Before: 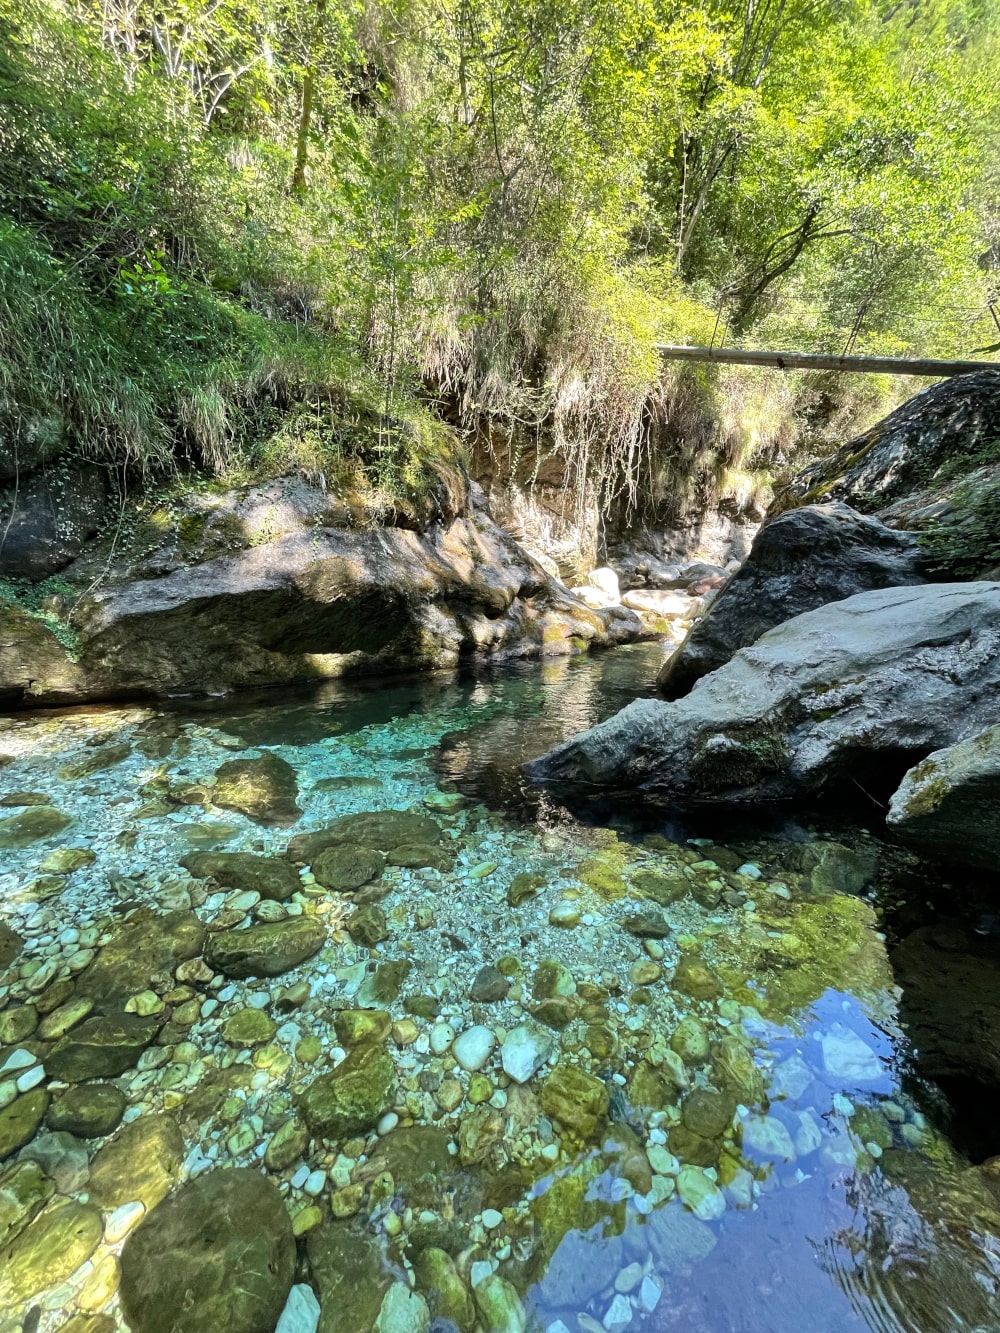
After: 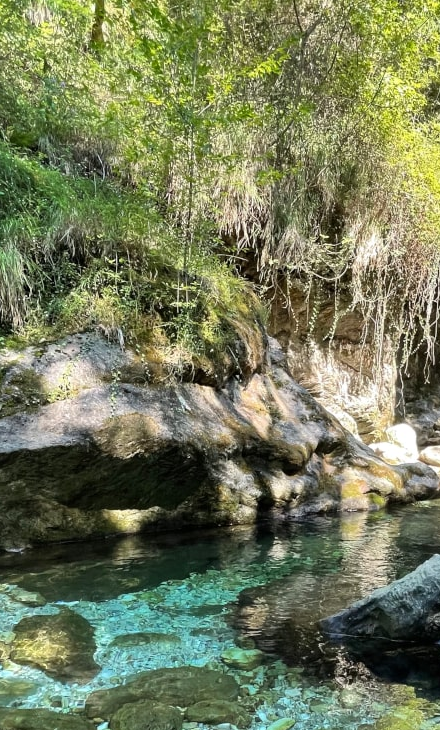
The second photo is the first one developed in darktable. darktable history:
crop: left 20.248%, top 10.86%, right 35.675%, bottom 34.321%
shadows and highlights: low approximation 0.01, soften with gaussian
